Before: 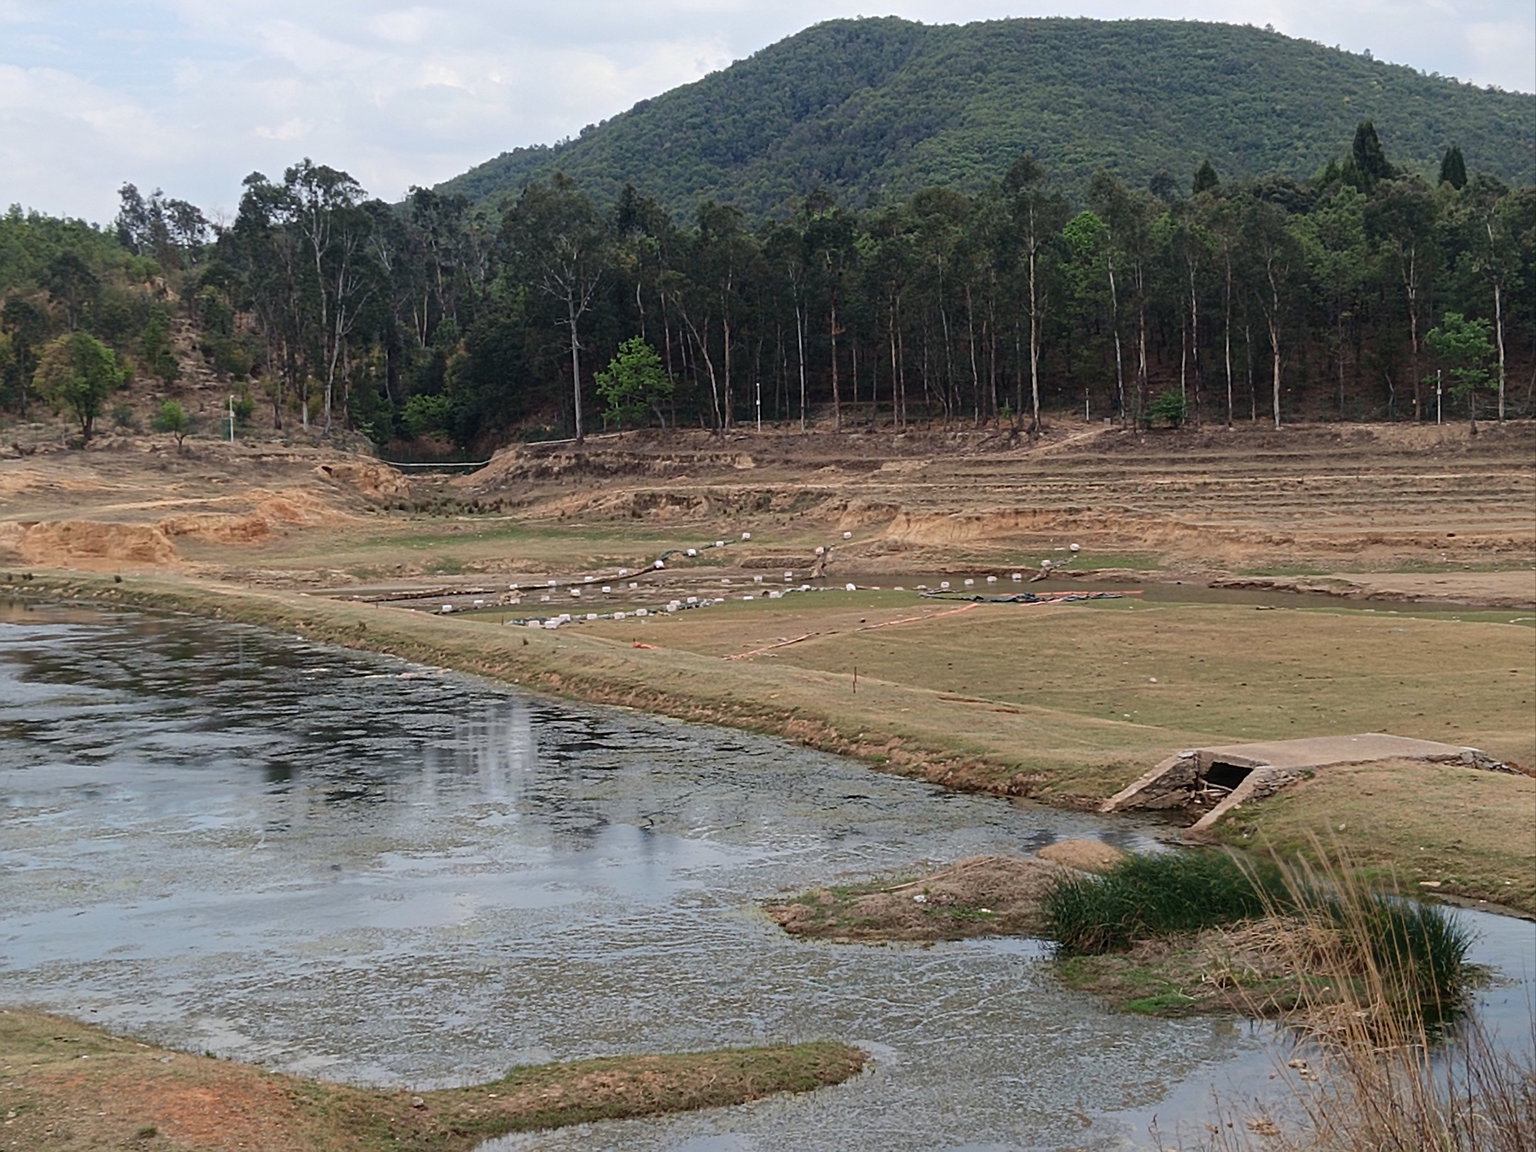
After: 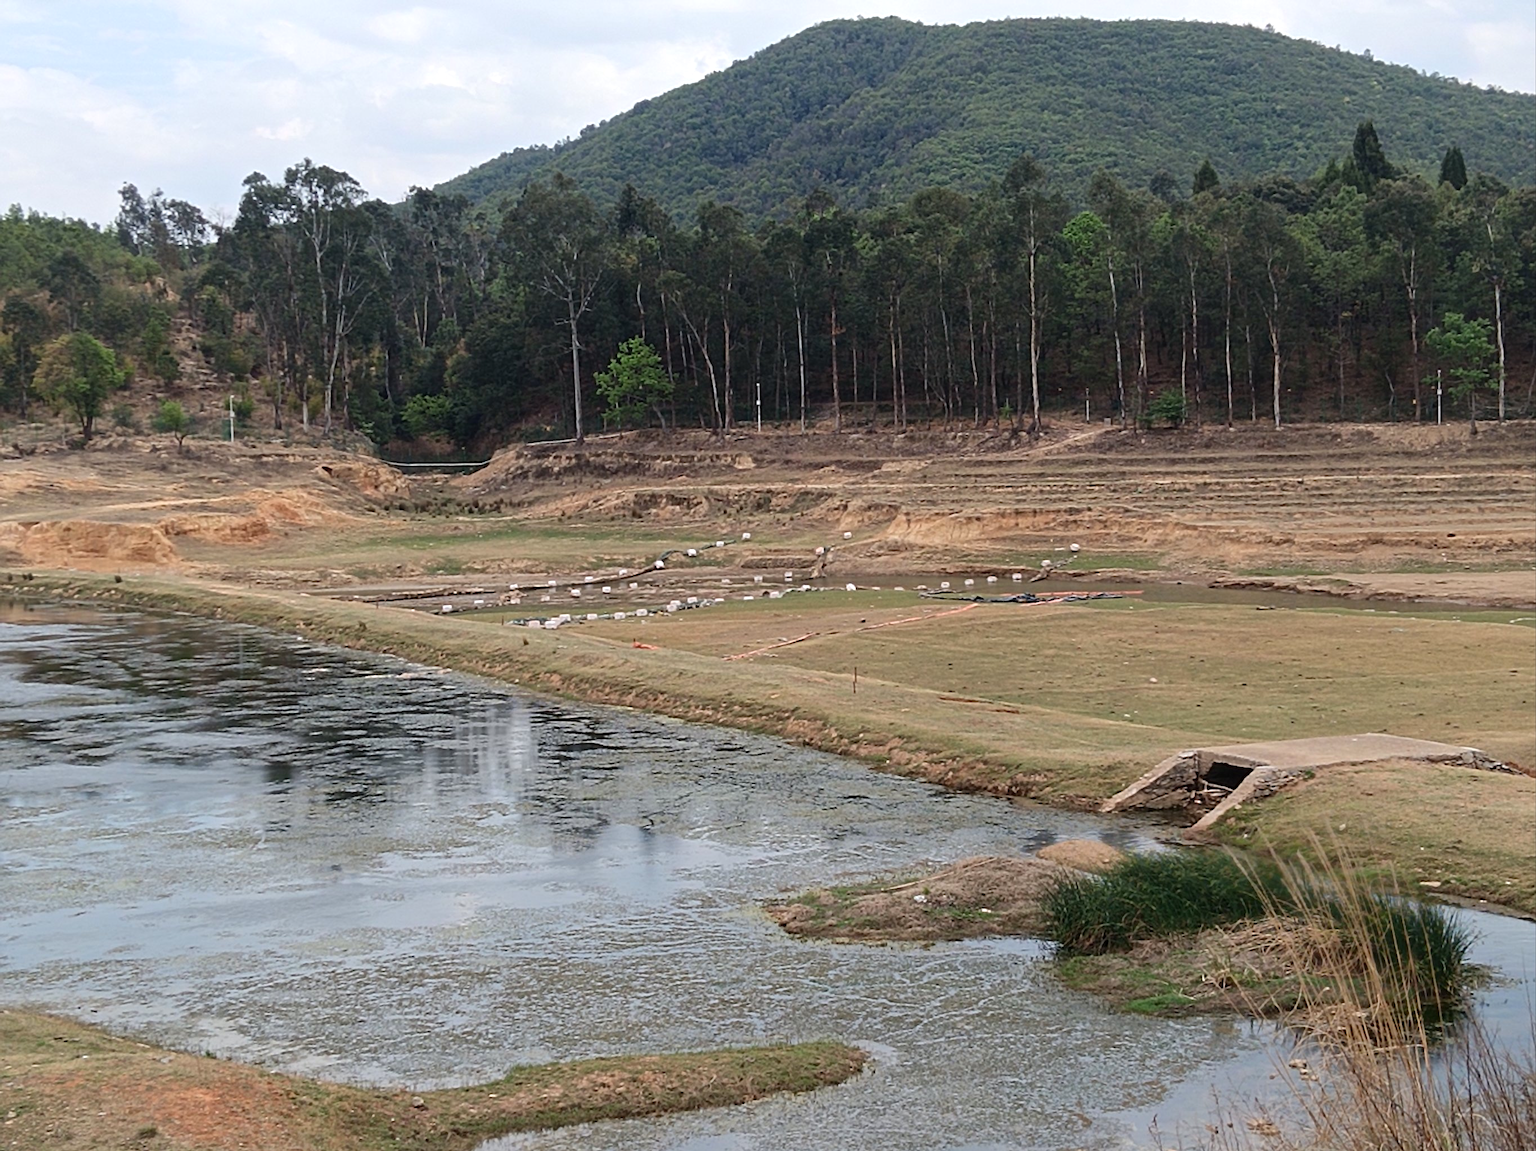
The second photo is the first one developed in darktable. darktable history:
exposure: exposure 0.242 EV, compensate exposure bias true, compensate highlight preservation false
